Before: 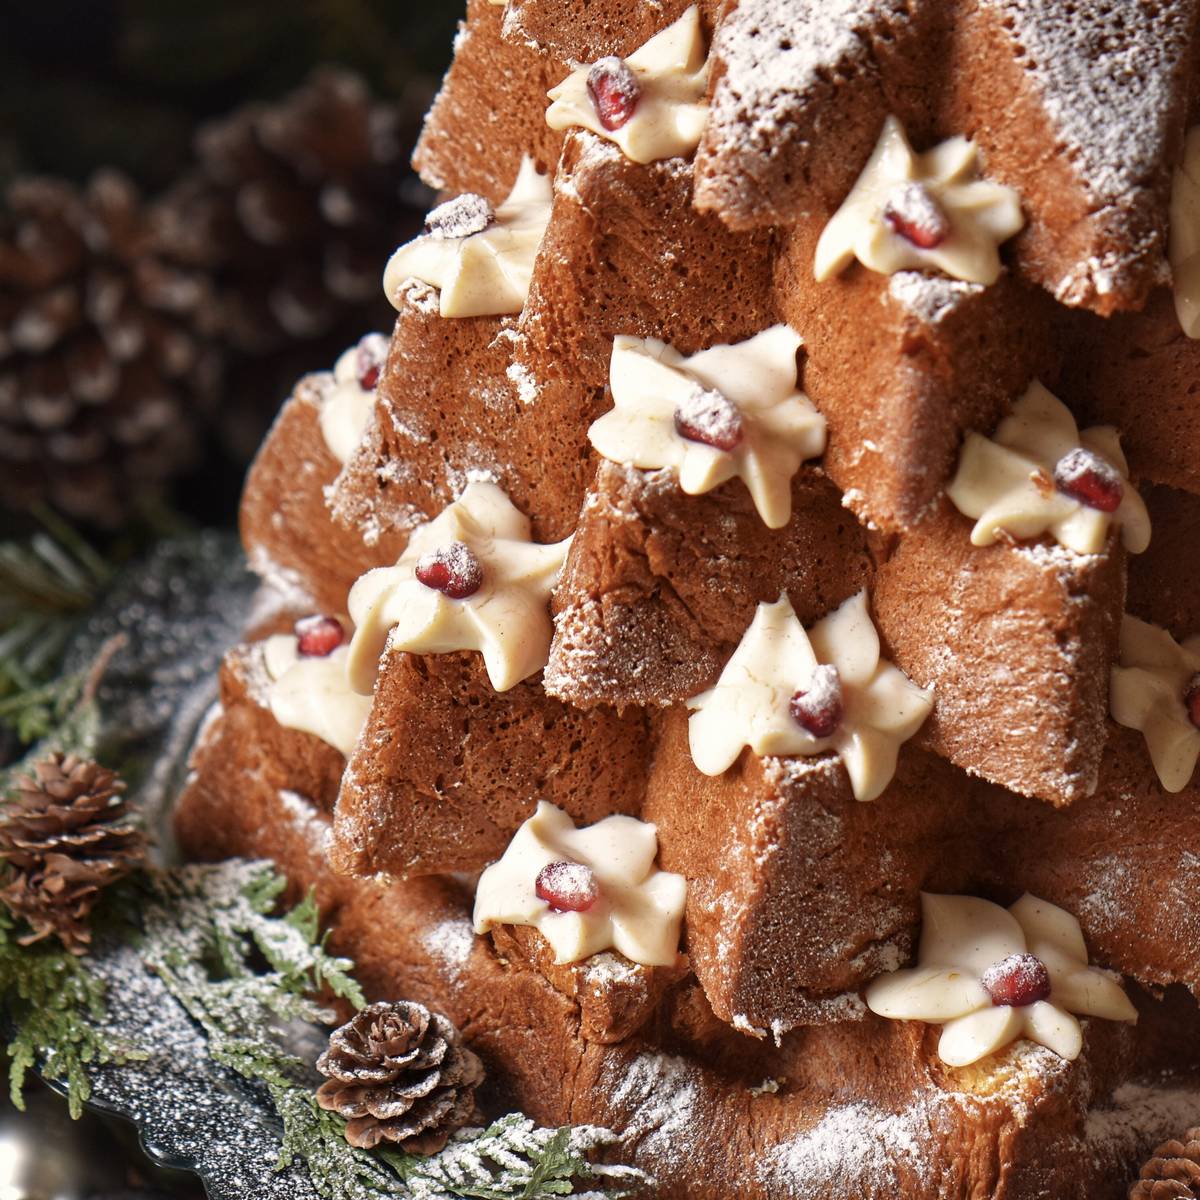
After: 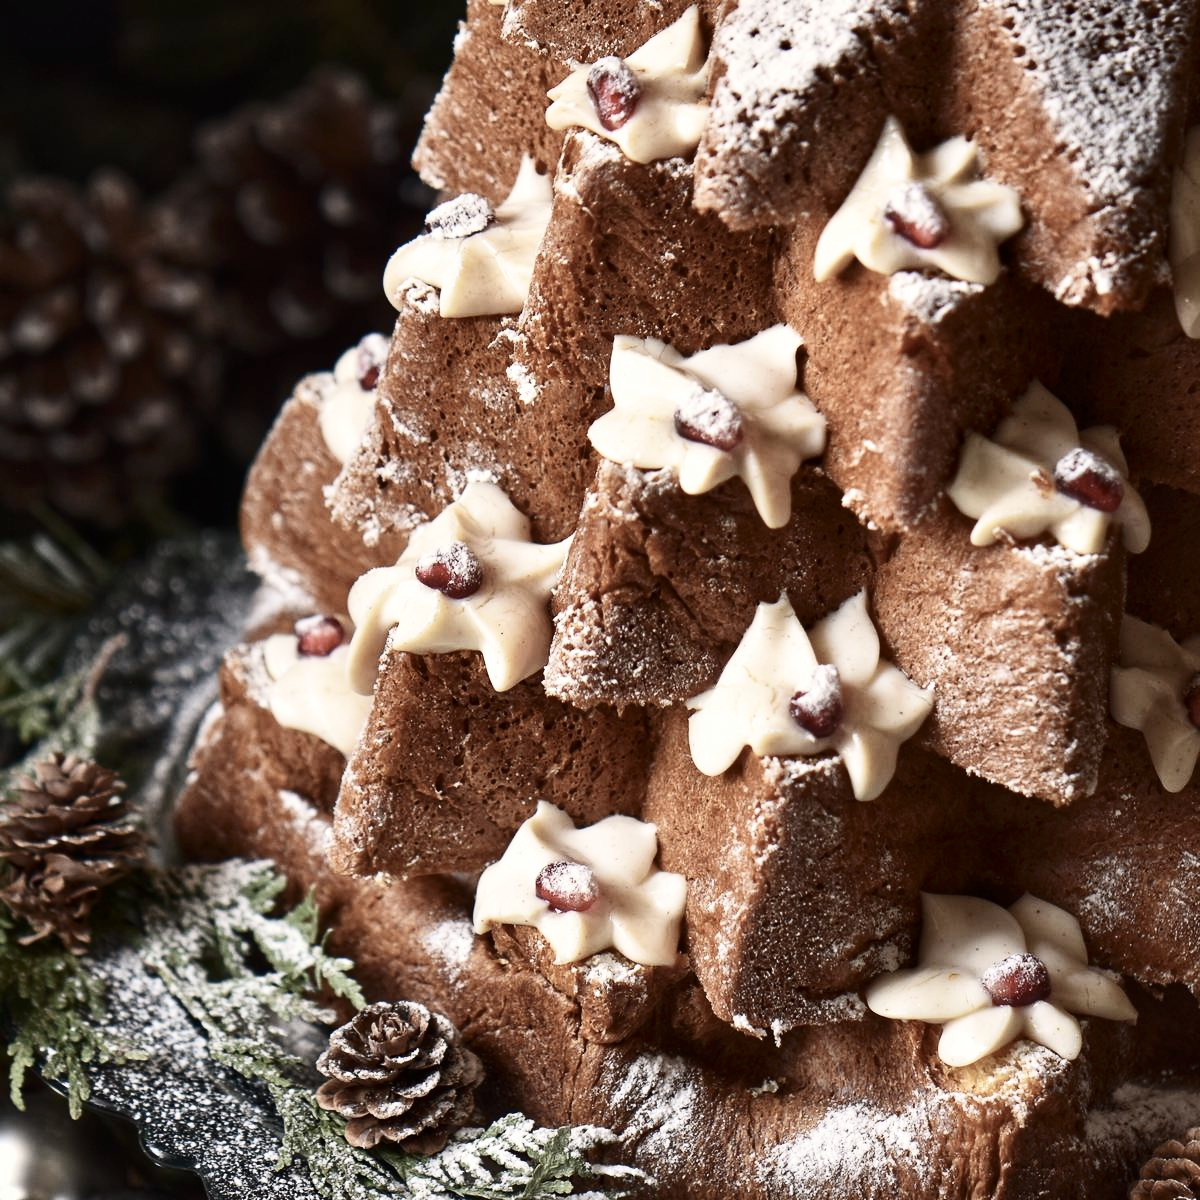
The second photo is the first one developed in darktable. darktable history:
contrast brightness saturation: contrast 0.247, saturation -0.321
